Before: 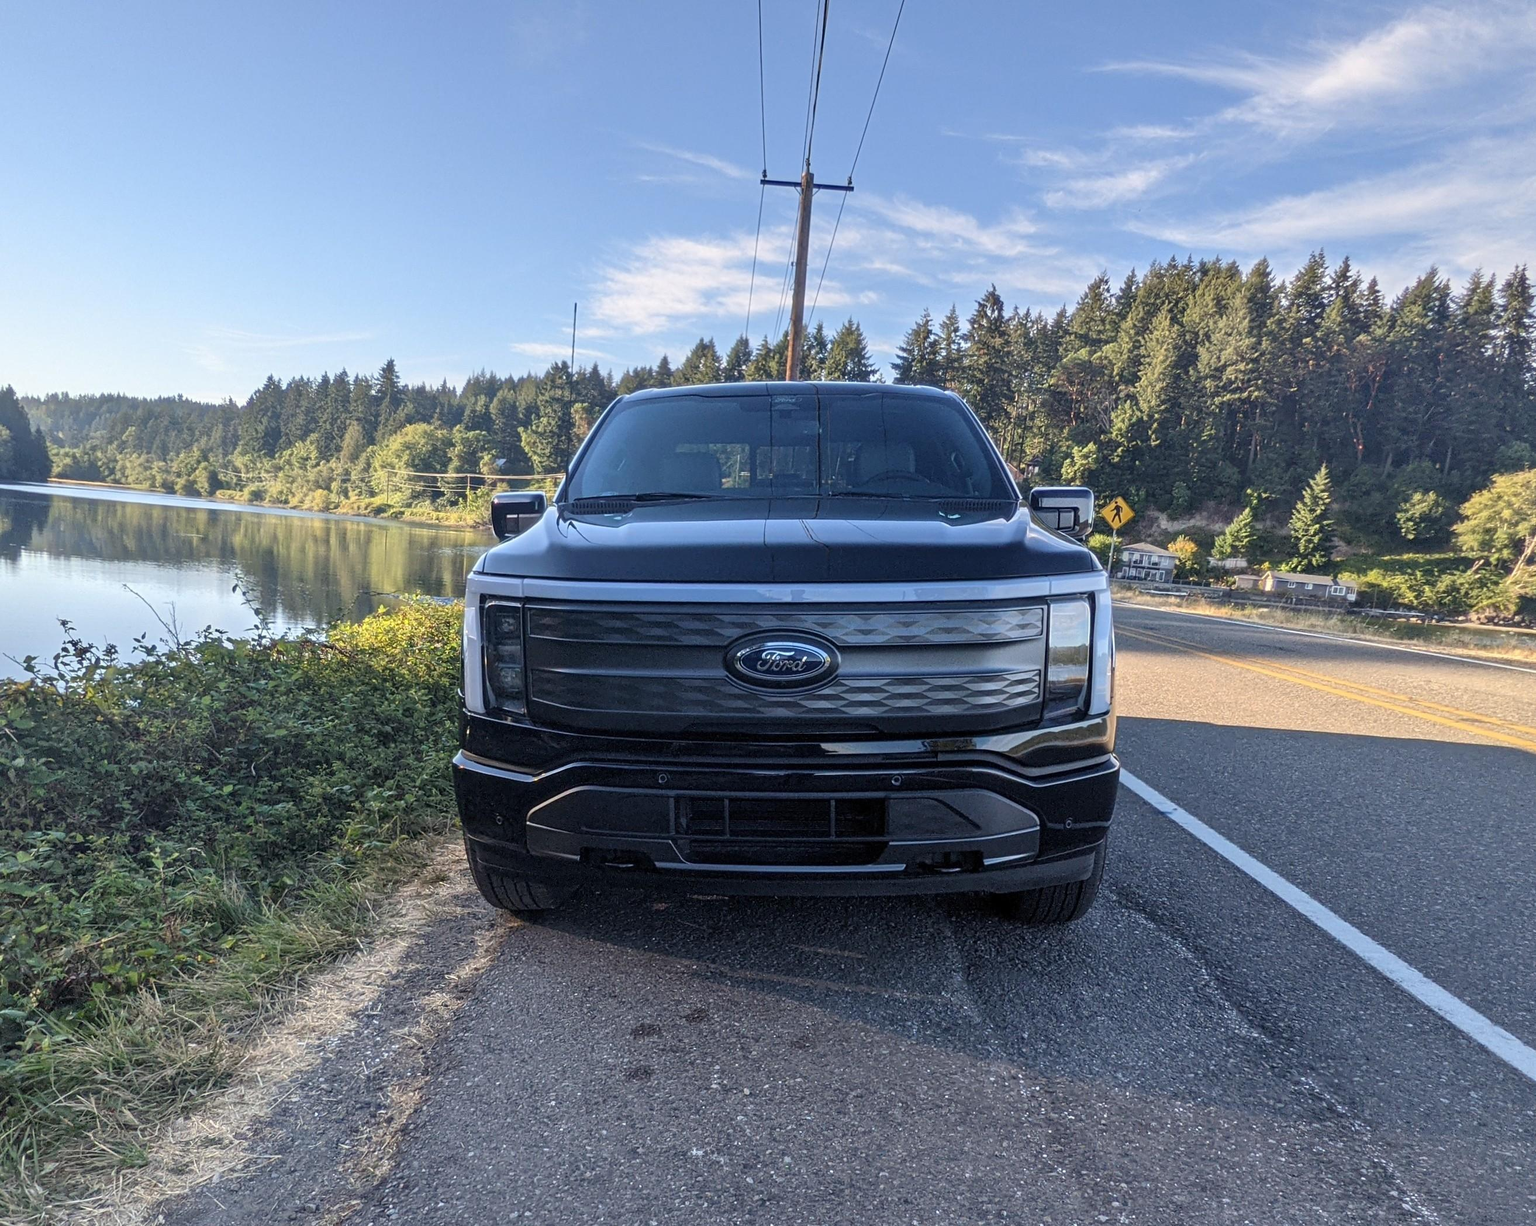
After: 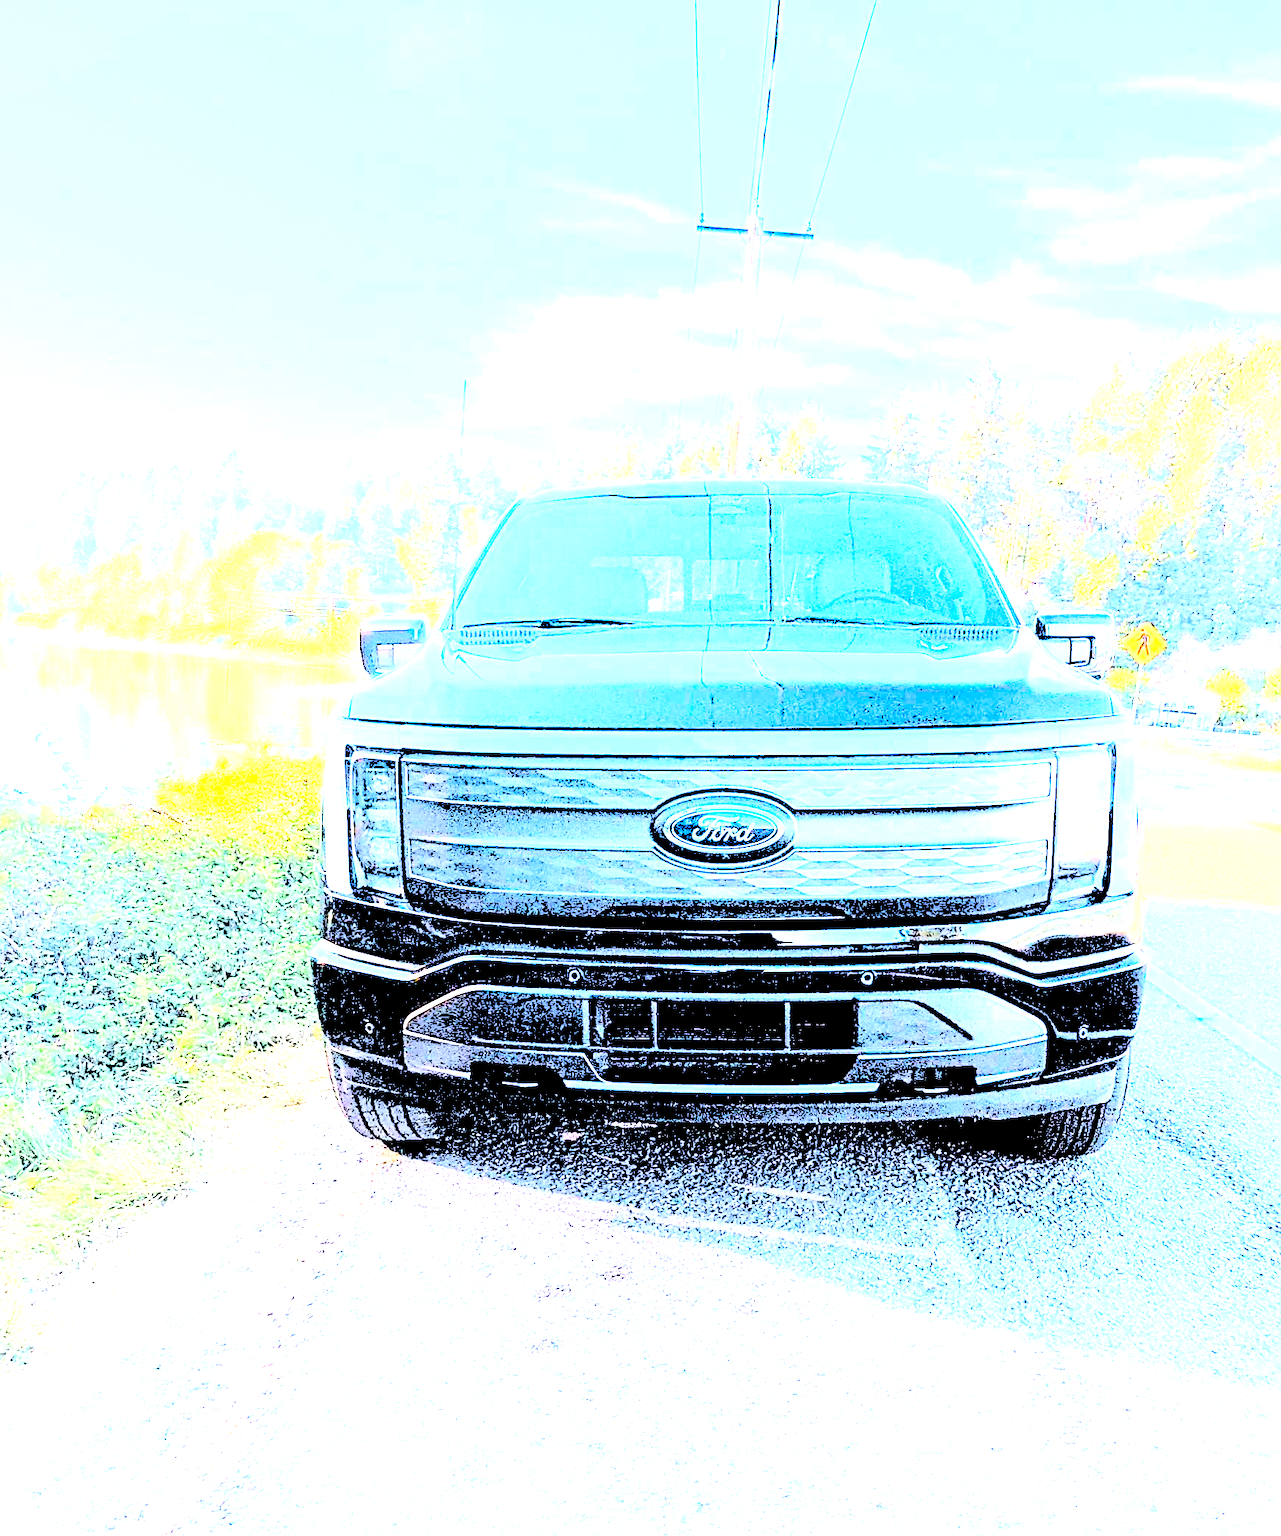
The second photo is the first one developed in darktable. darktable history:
sharpen: amount 0.216
contrast brightness saturation: contrast 0.198, brightness 0.169, saturation 0.225
exposure: black level correction 0.001, exposure 1.636 EV, compensate highlight preservation false
crop and rotate: left 13.33%, right 20.058%
levels: black 0.043%, levels [0.246, 0.256, 0.506]
